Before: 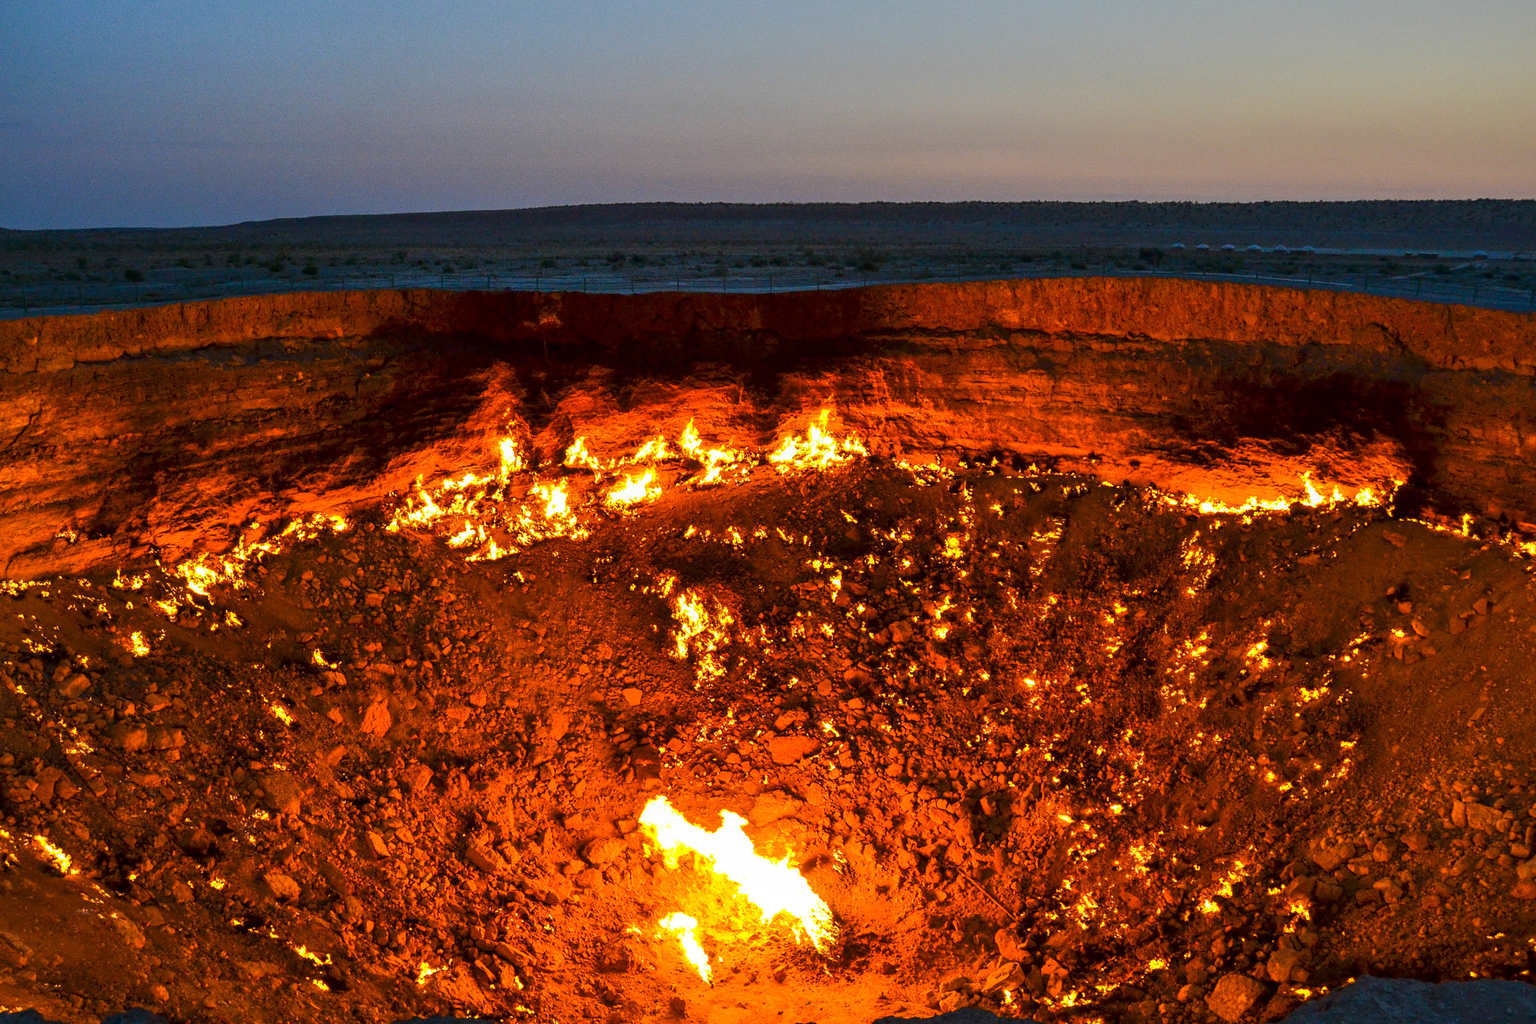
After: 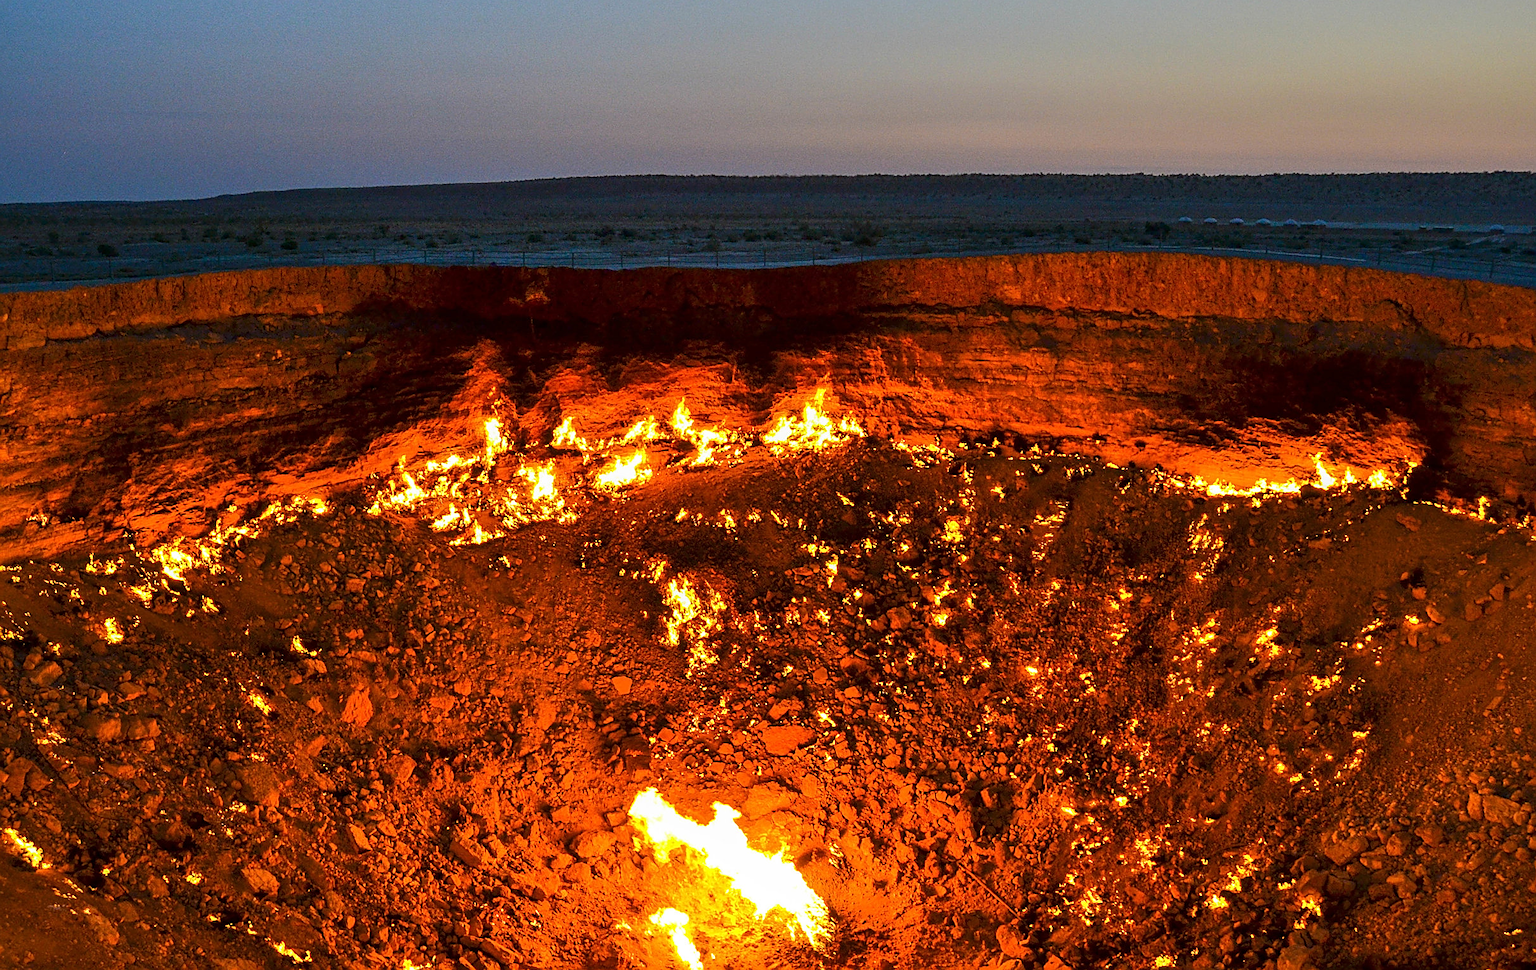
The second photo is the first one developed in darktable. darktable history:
sharpen: on, module defaults
crop: left 1.964%, top 3.251%, right 1.122%, bottom 4.933%
